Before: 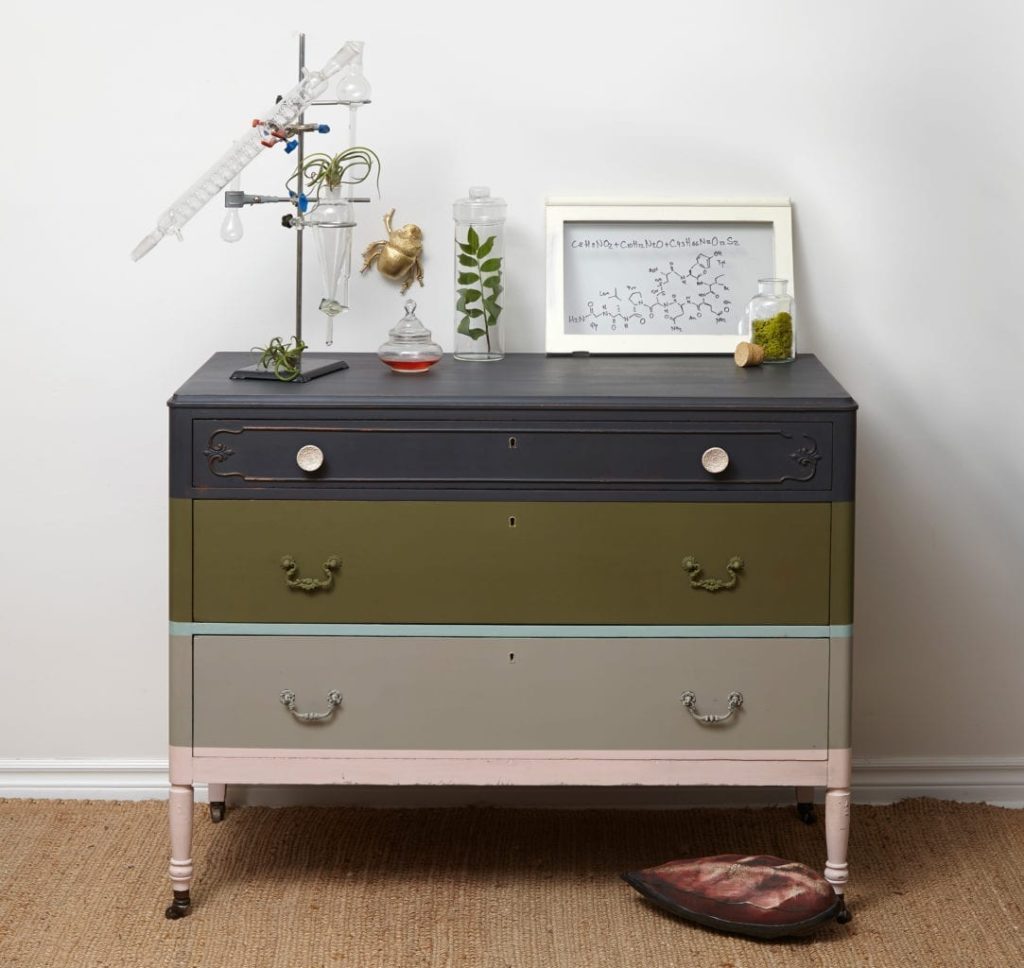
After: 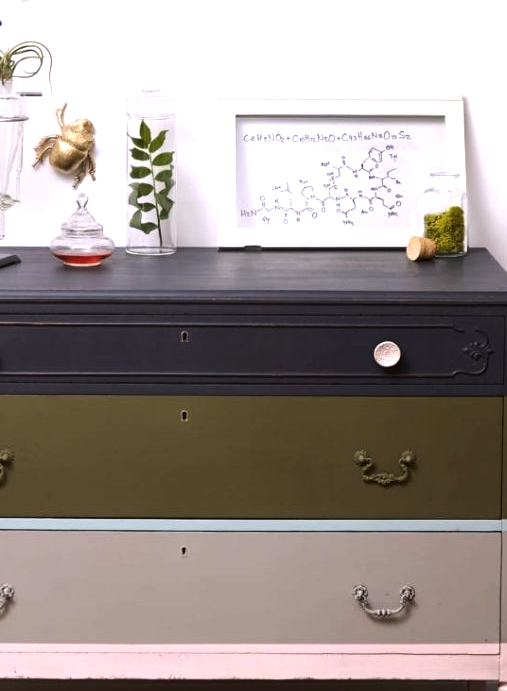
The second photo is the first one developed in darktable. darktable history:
crop: left 32.075%, top 10.976%, right 18.355%, bottom 17.596%
tone equalizer: -8 EV -0.75 EV, -7 EV -0.7 EV, -6 EV -0.6 EV, -5 EV -0.4 EV, -3 EV 0.4 EV, -2 EV 0.6 EV, -1 EV 0.7 EV, +0 EV 0.75 EV, edges refinement/feathering 500, mask exposure compensation -1.57 EV, preserve details no
white balance: red 1.05, blue 1.072
